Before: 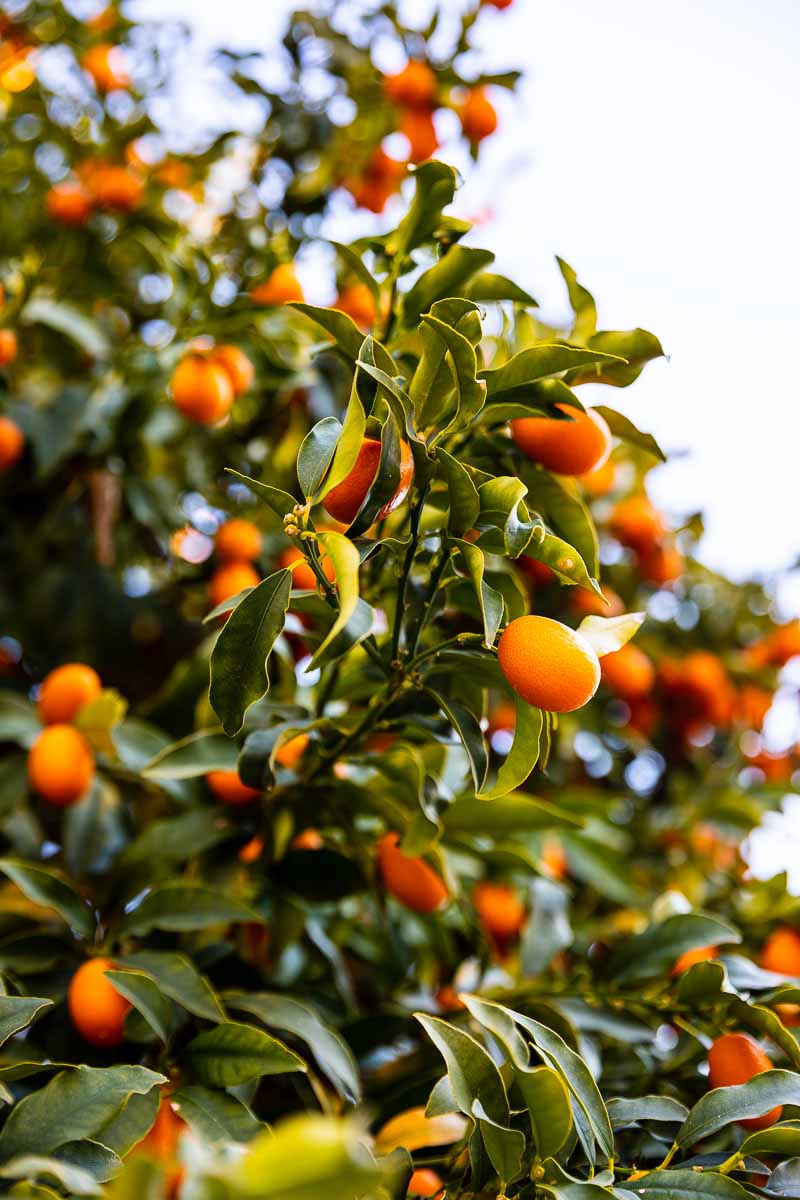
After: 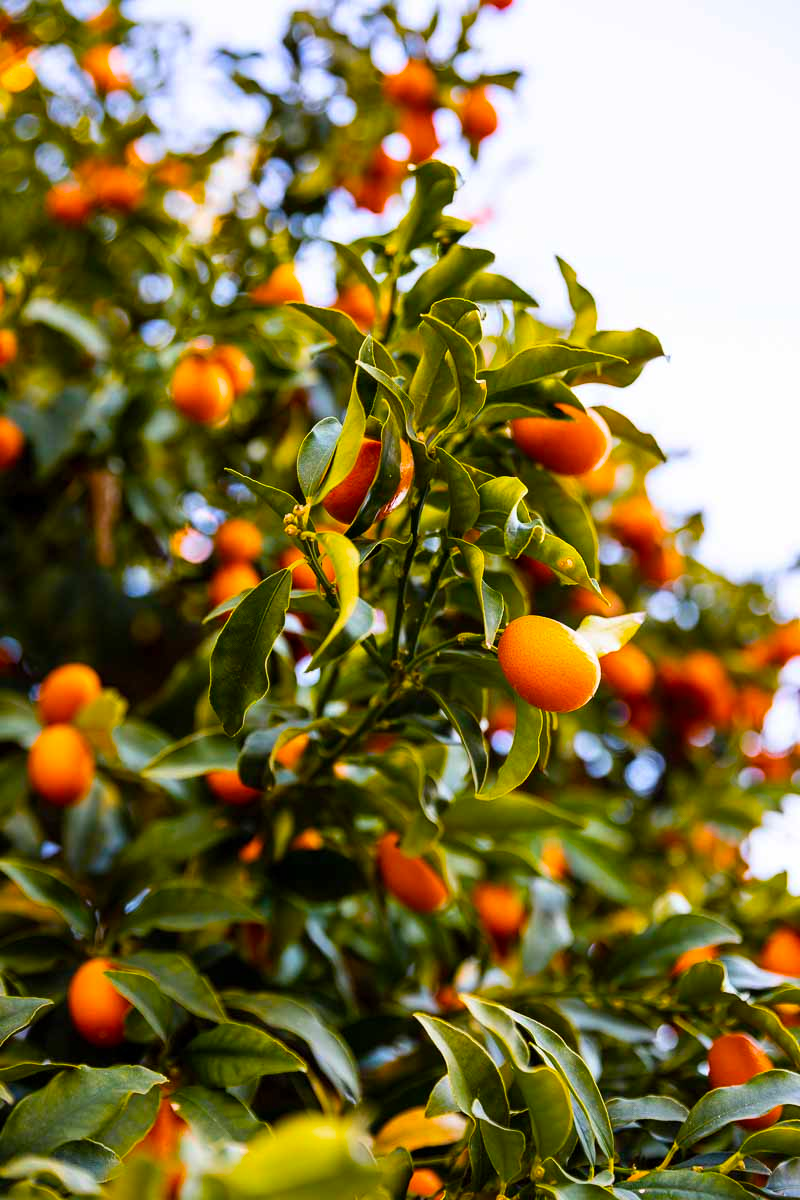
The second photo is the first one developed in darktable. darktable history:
color balance rgb: perceptual saturation grading › global saturation 39.187%
